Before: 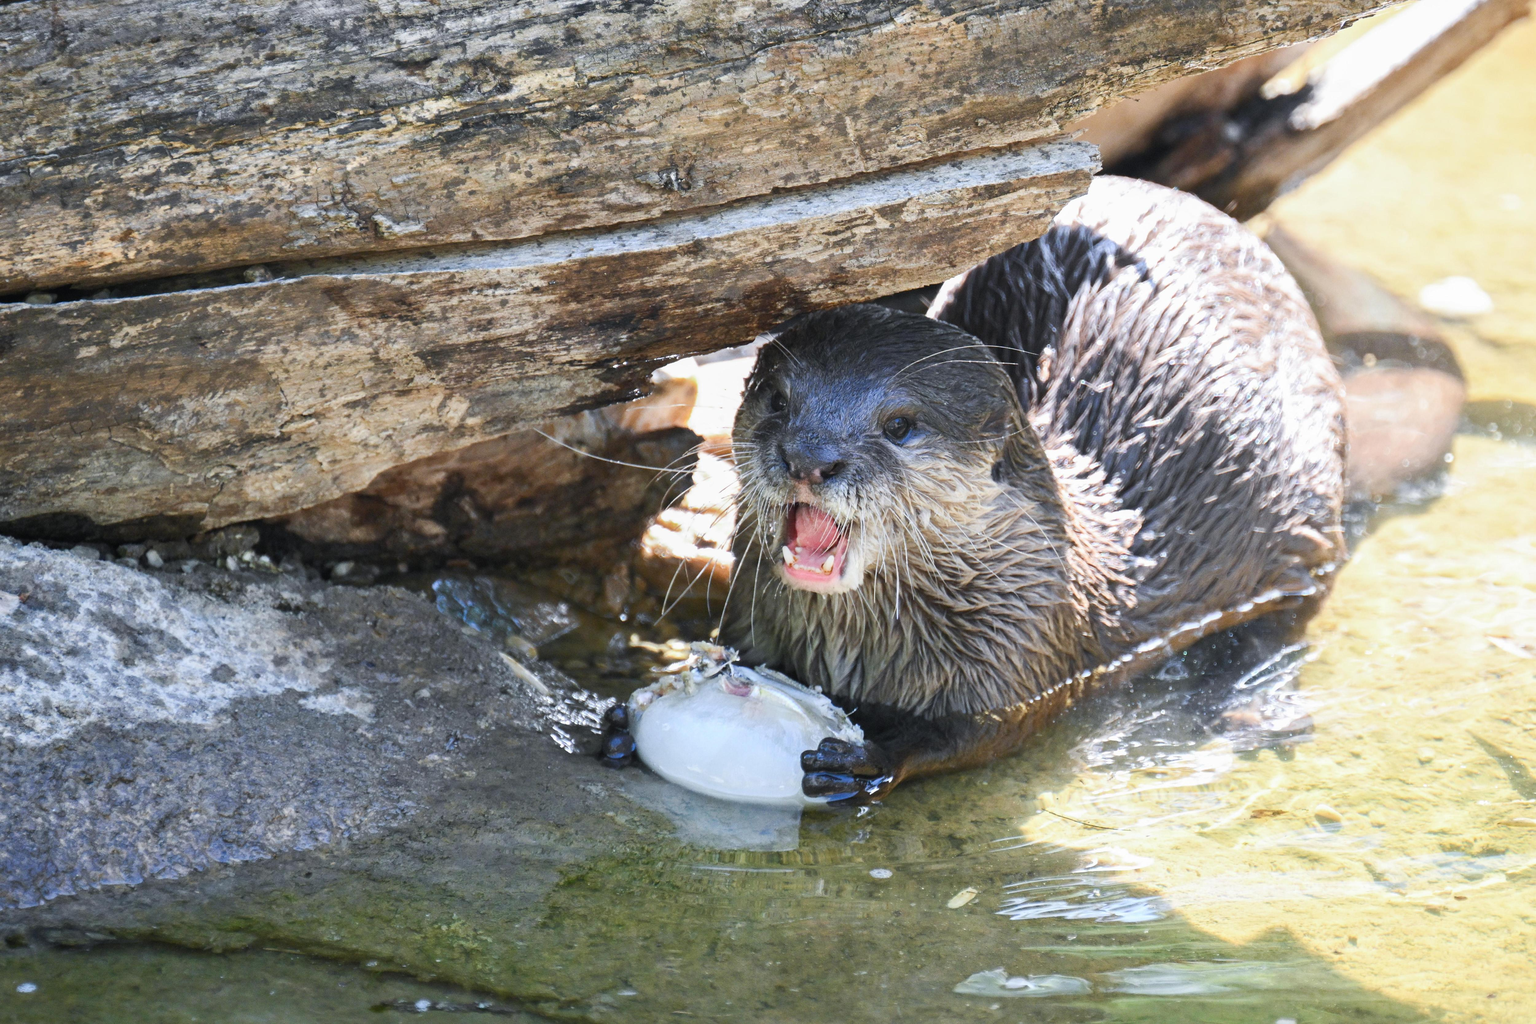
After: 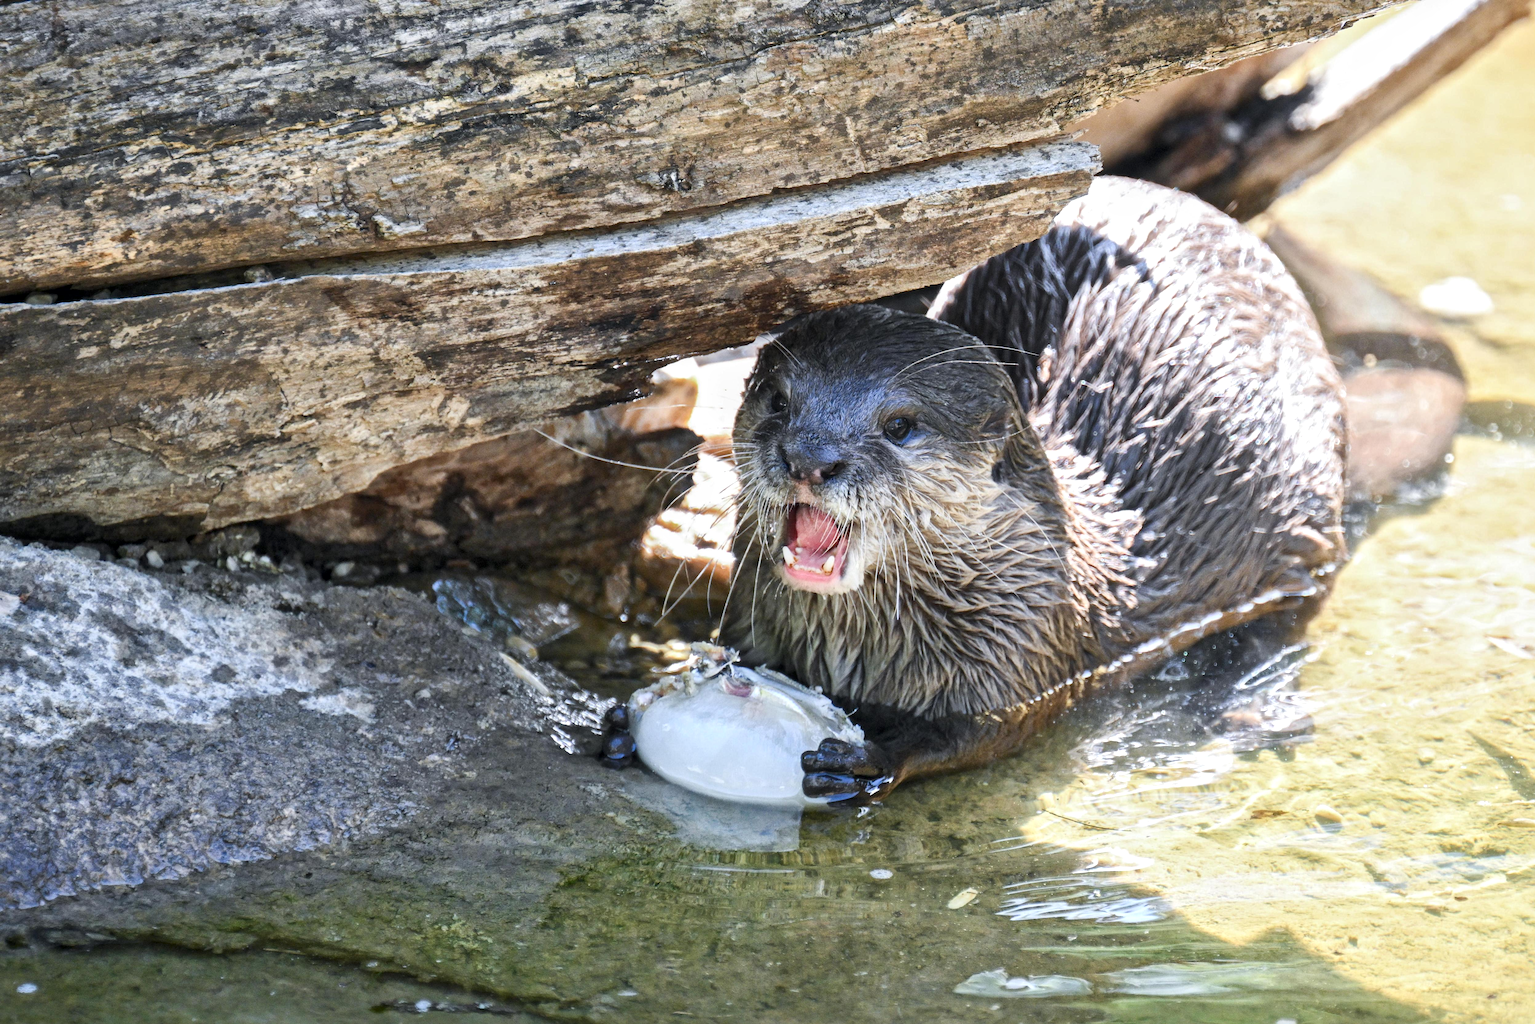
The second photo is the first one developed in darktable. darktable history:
local contrast: mode bilateral grid, contrast 20, coarseness 49, detail 150%, midtone range 0.2
